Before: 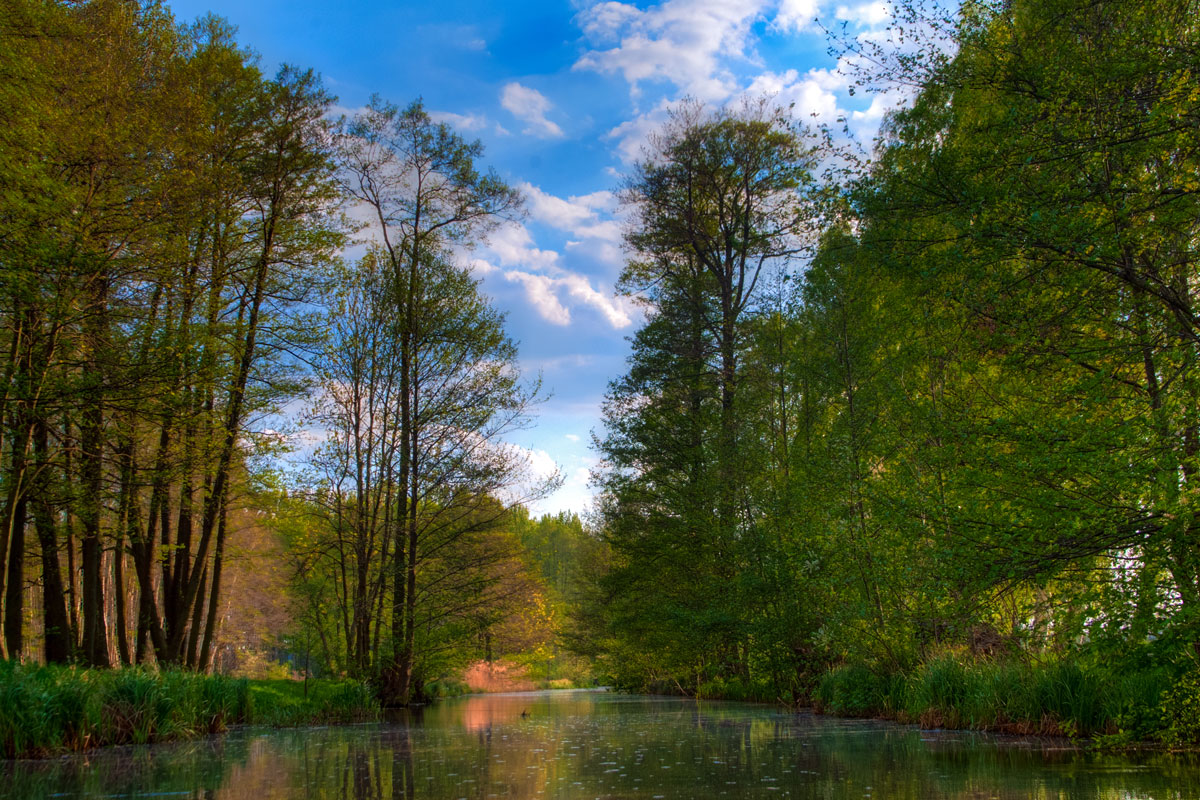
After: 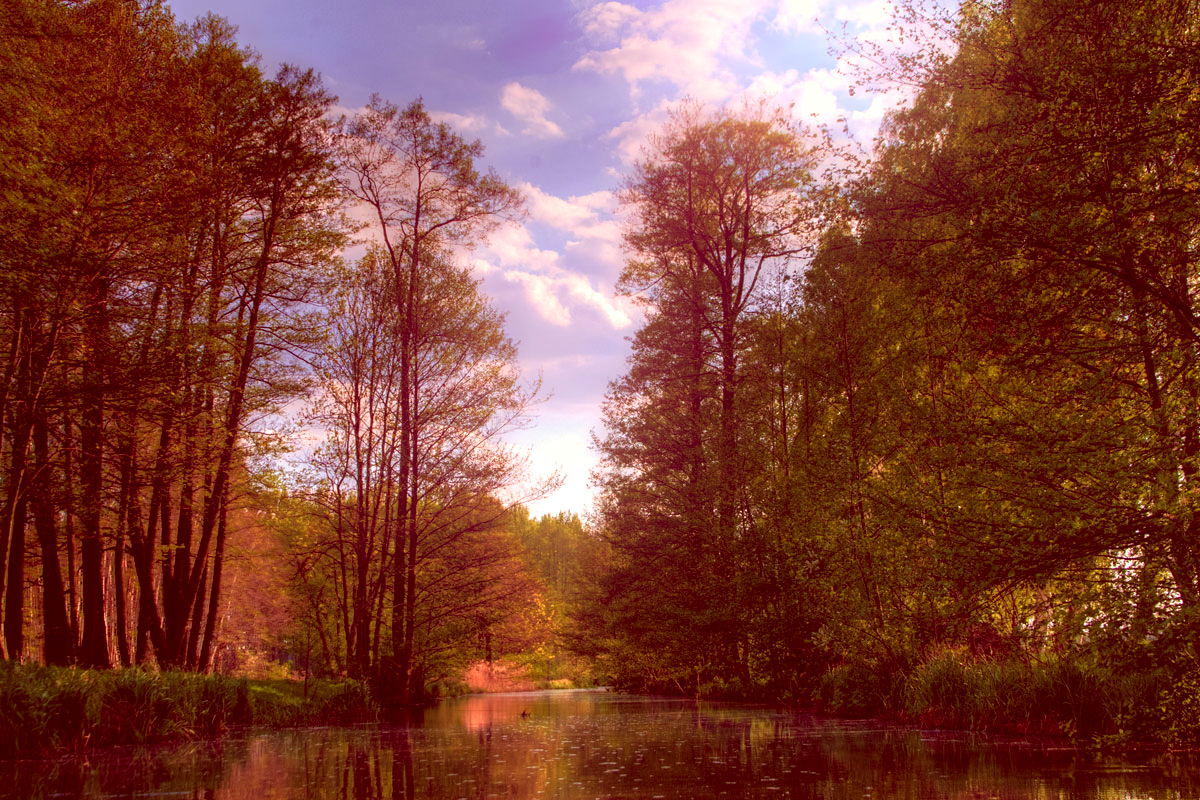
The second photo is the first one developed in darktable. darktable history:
color correction: highlights a* 9.03, highlights b* 8.71, shadows a* 40, shadows b* 40, saturation 0.8
color balance: lift [1.001, 0.997, 0.99, 1.01], gamma [1.007, 1, 0.975, 1.025], gain [1, 1.065, 1.052, 0.935], contrast 13.25%
bloom: threshold 82.5%, strength 16.25%
